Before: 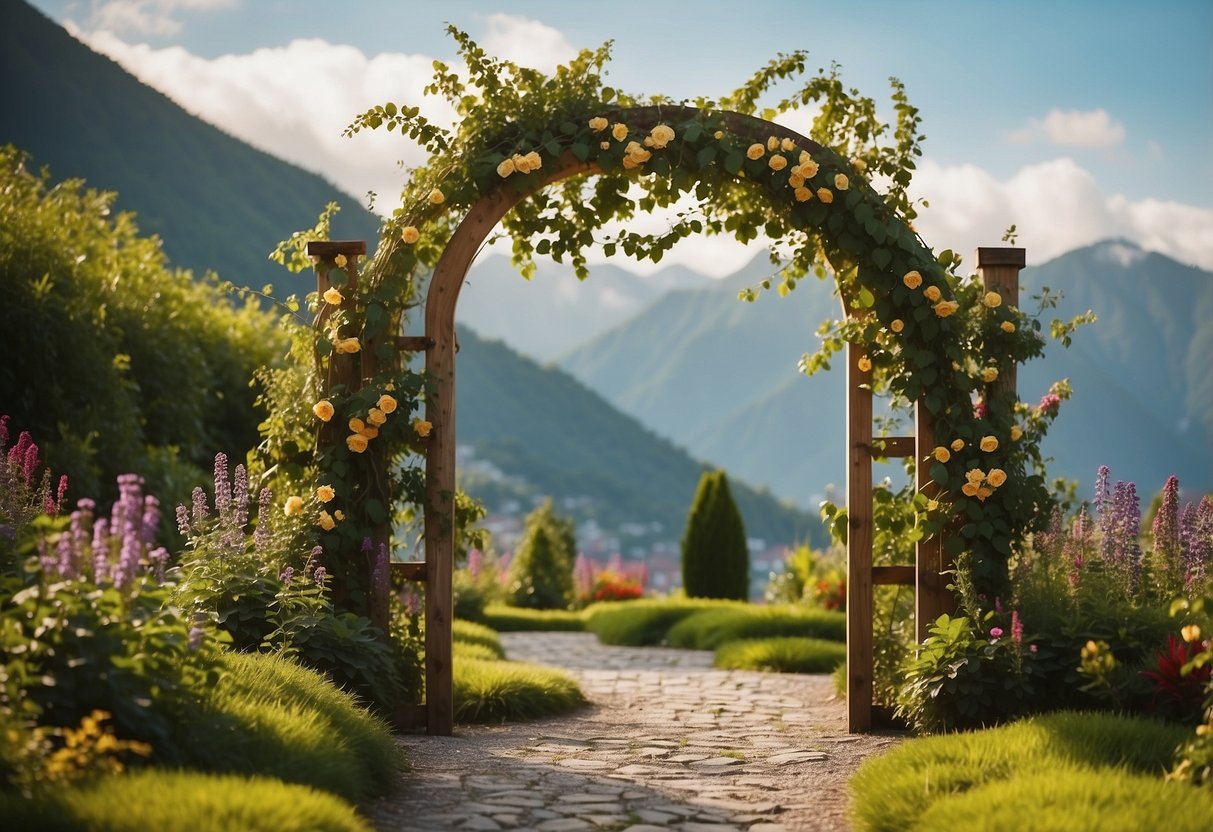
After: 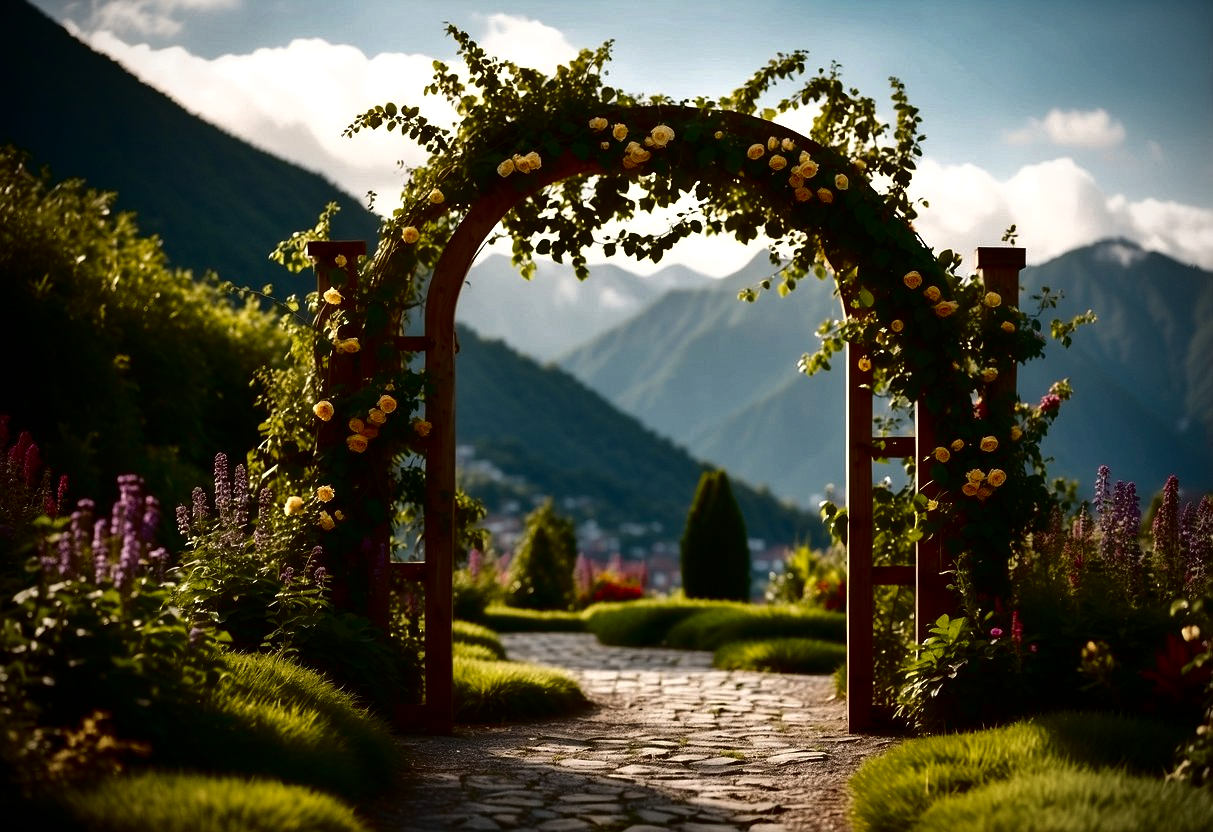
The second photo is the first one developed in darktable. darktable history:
exposure: black level correction 0, exposure 0.301 EV, compensate exposure bias true, compensate highlight preservation false
contrast brightness saturation: brightness -0.514
vignetting: fall-off radius 60.77%
tone curve: curves: ch0 [(0, 0) (0.003, 0.002) (0.011, 0.006) (0.025, 0.014) (0.044, 0.025) (0.069, 0.039) (0.1, 0.056) (0.136, 0.086) (0.177, 0.129) (0.224, 0.183) (0.277, 0.247) (0.335, 0.318) (0.399, 0.395) (0.468, 0.48) (0.543, 0.571) (0.623, 0.668) (0.709, 0.773) (0.801, 0.873) (0.898, 0.978) (1, 1)], color space Lab, independent channels, preserve colors none
